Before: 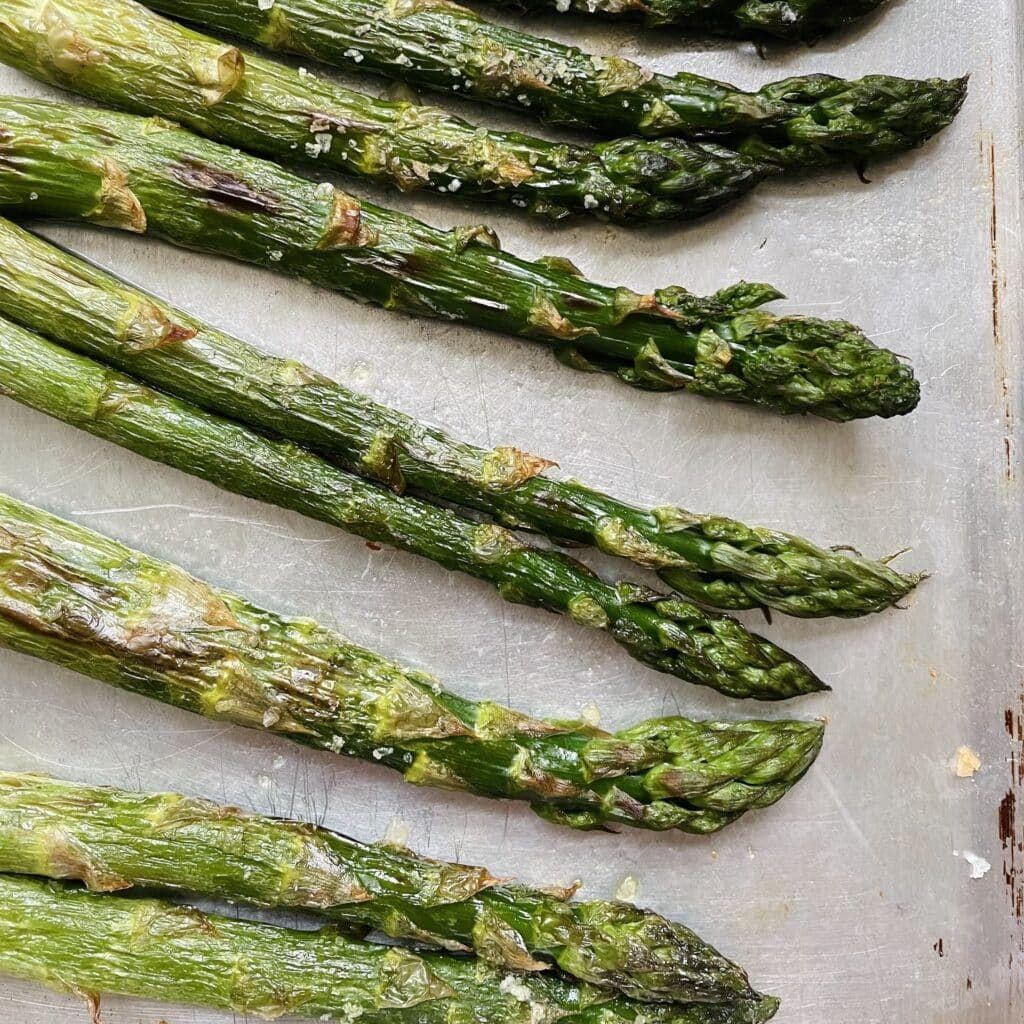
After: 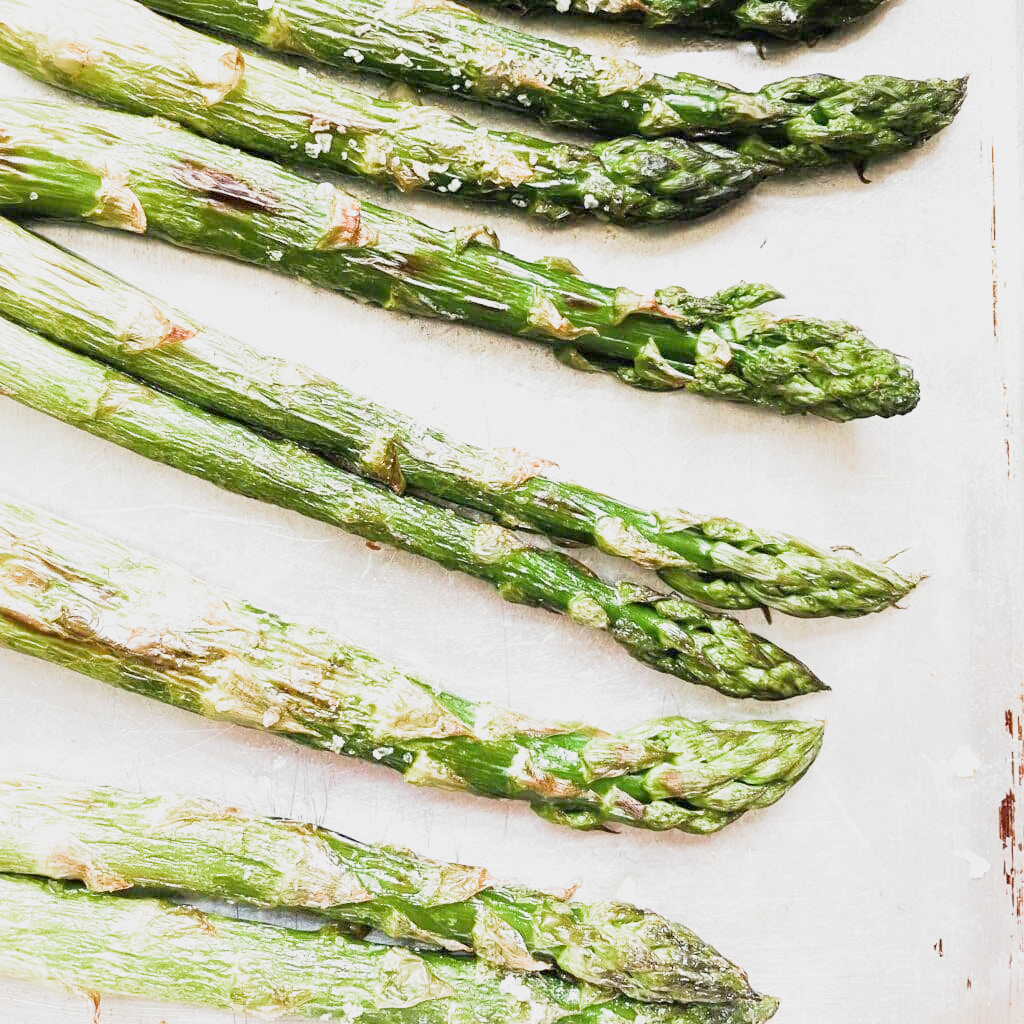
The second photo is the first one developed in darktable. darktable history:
filmic rgb: black relative exposure -13.07 EV, white relative exposure 4.02 EV, threshold 5.94 EV, target white luminance 85.093%, hardness 6.29, latitude 42.44%, contrast 0.859, shadows ↔ highlights balance 9.38%, color science v5 (2021), contrast in shadows safe, contrast in highlights safe, enable highlight reconstruction true
exposure: exposure 2.251 EV, compensate highlight preservation false
